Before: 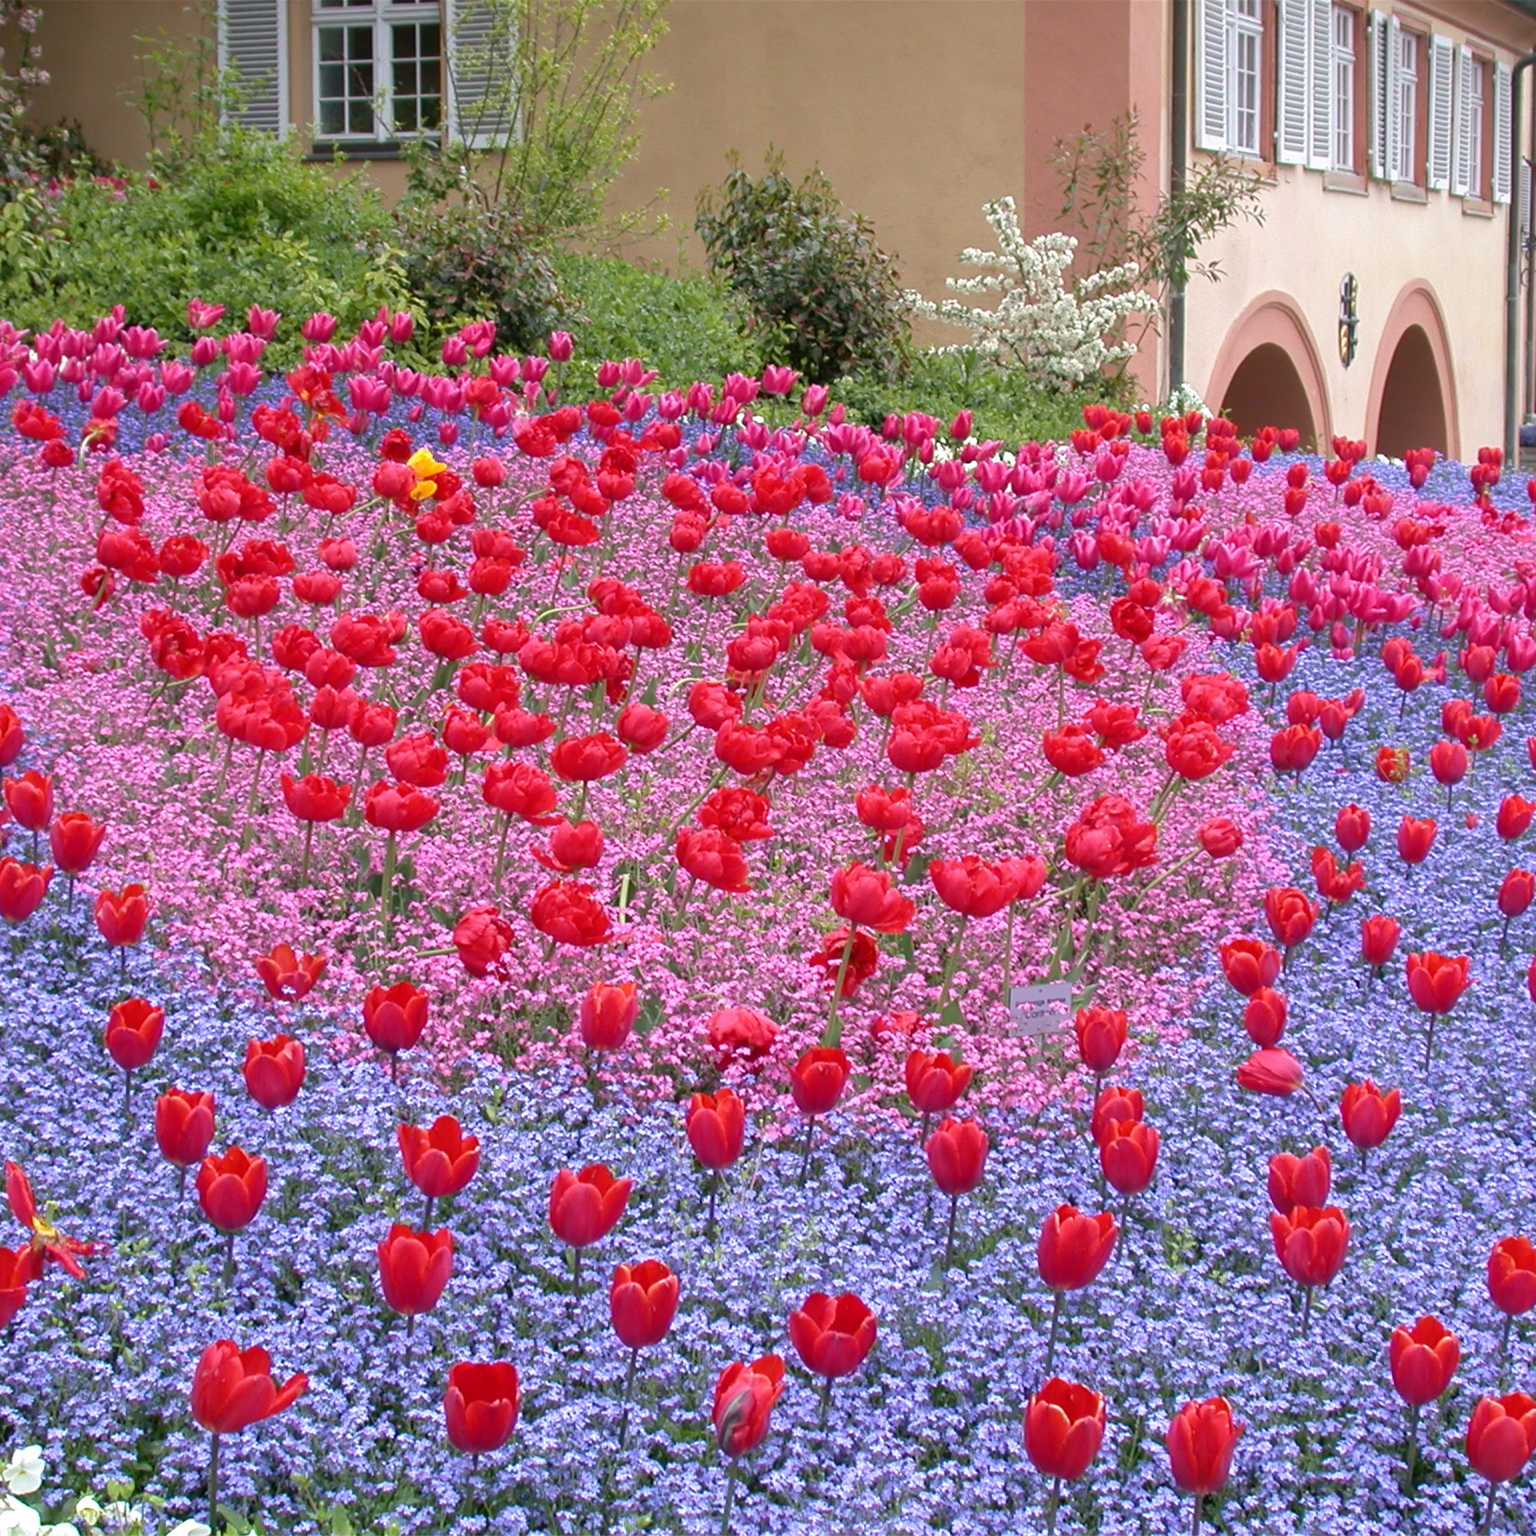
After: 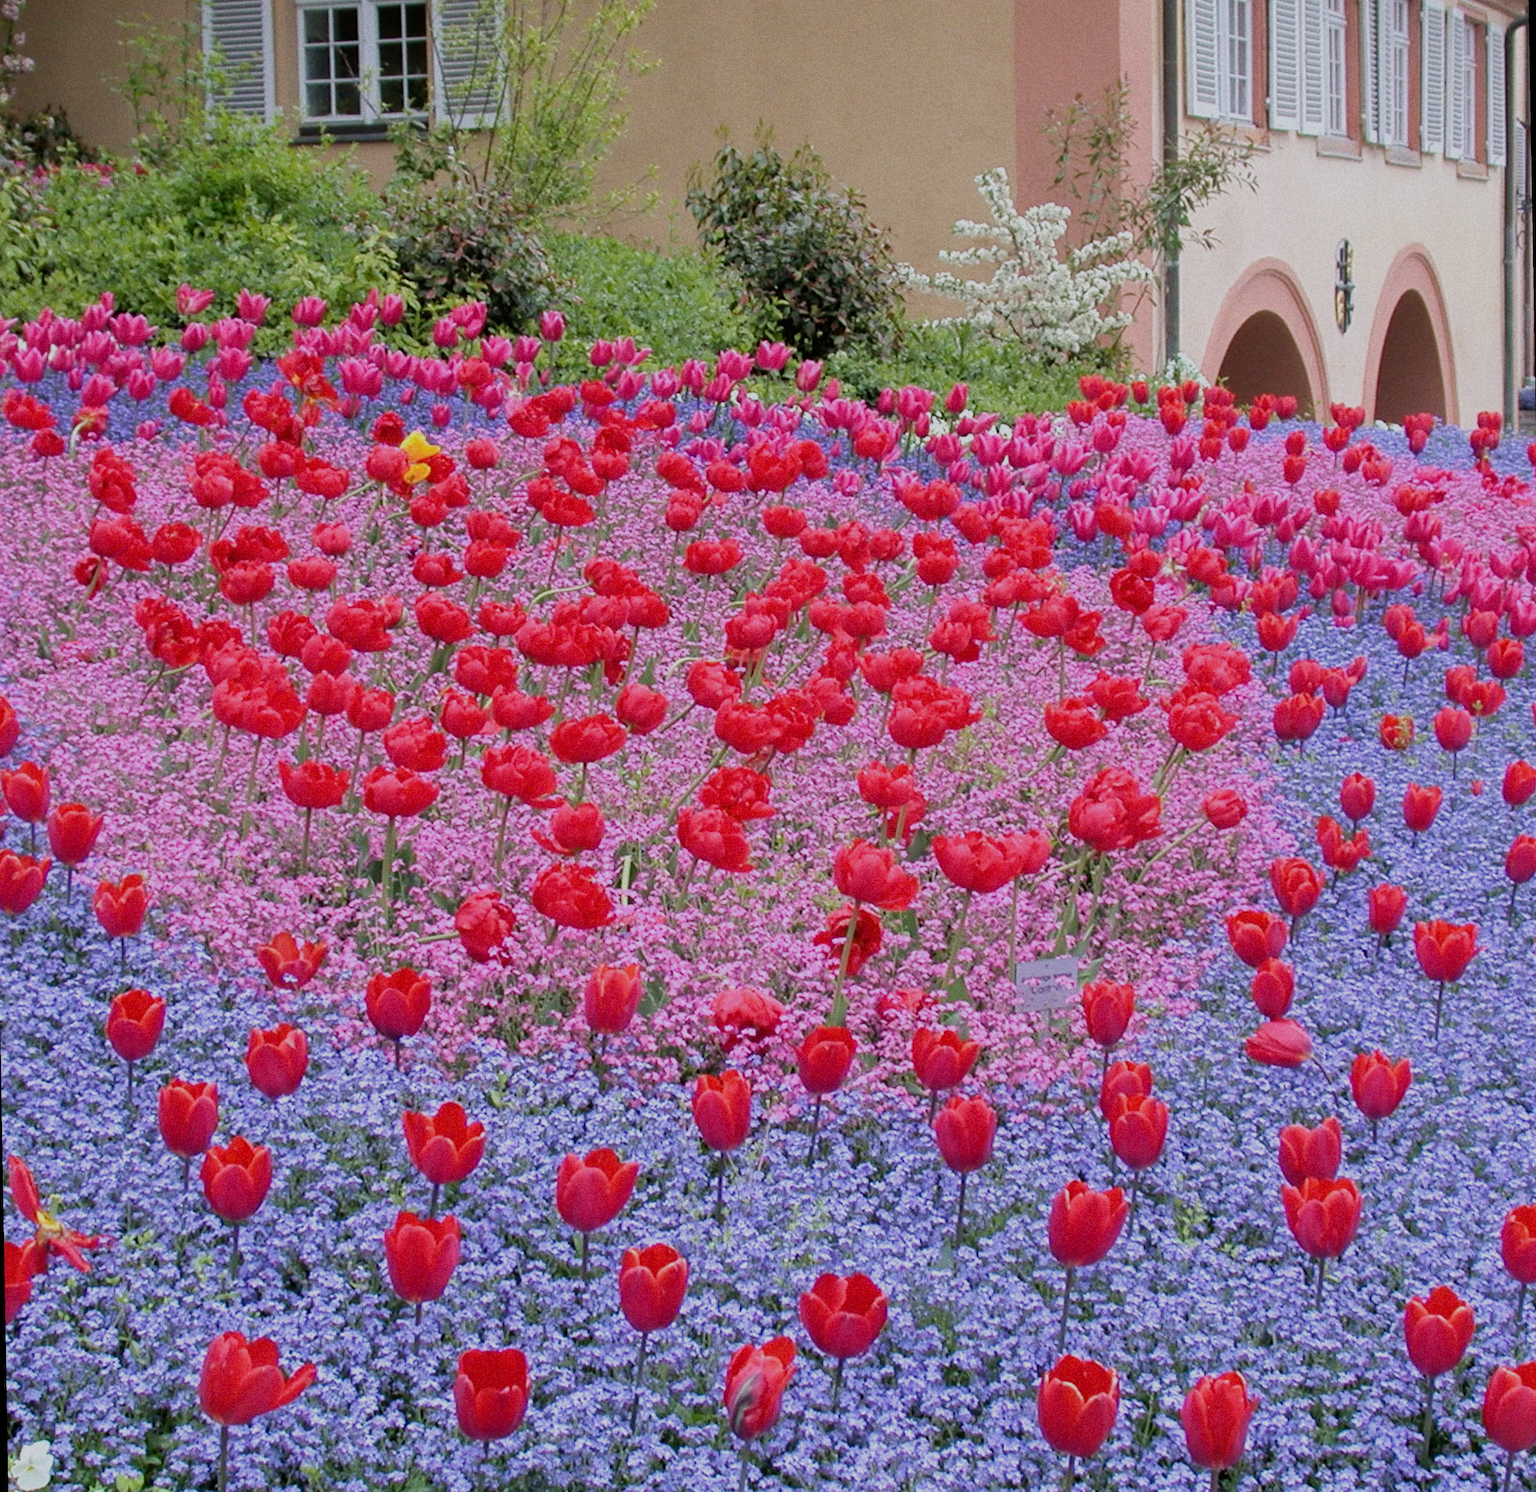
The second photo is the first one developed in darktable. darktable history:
white balance: red 0.976, blue 1.04
grain: coarseness 7.08 ISO, strength 21.67%, mid-tones bias 59.58%
rotate and perspective: rotation -1°, crop left 0.011, crop right 0.989, crop top 0.025, crop bottom 0.975
filmic rgb: black relative exposure -7.32 EV, white relative exposure 5.09 EV, hardness 3.2
